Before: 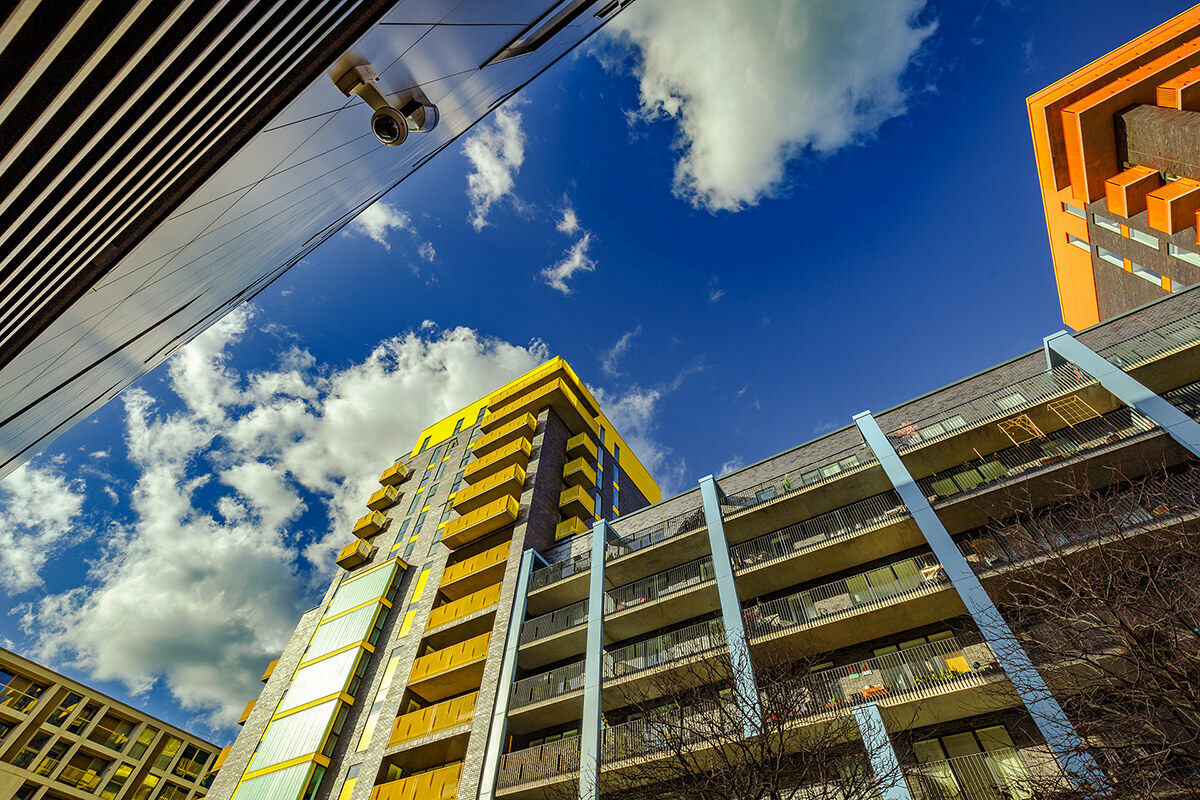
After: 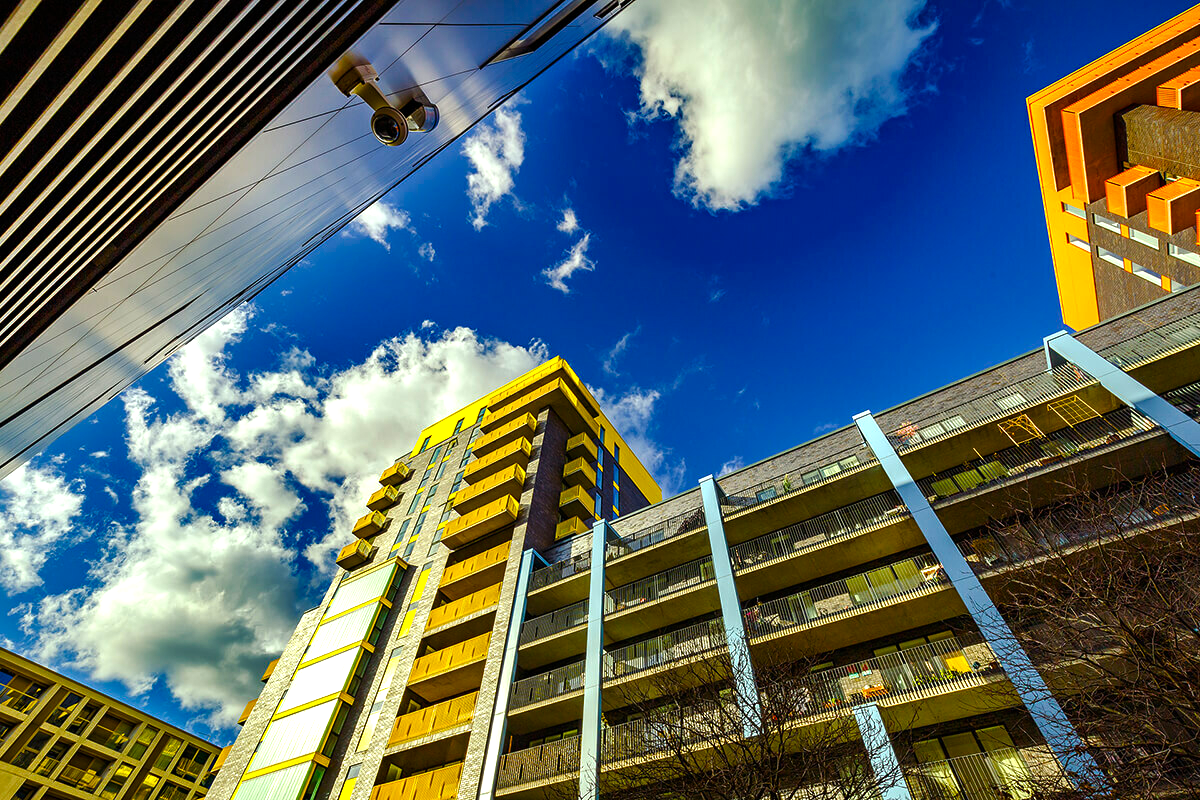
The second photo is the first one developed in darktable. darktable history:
shadows and highlights: shadows 12, white point adjustment 1.2, soften with gaussian
color balance rgb: linear chroma grading › global chroma 16.62%, perceptual saturation grading › highlights -8.63%, perceptual saturation grading › mid-tones 18.66%, perceptual saturation grading › shadows 28.49%, perceptual brilliance grading › highlights 14.22%, perceptual brilliance grading › shadows -18.96%, global vibrance 27.71%
